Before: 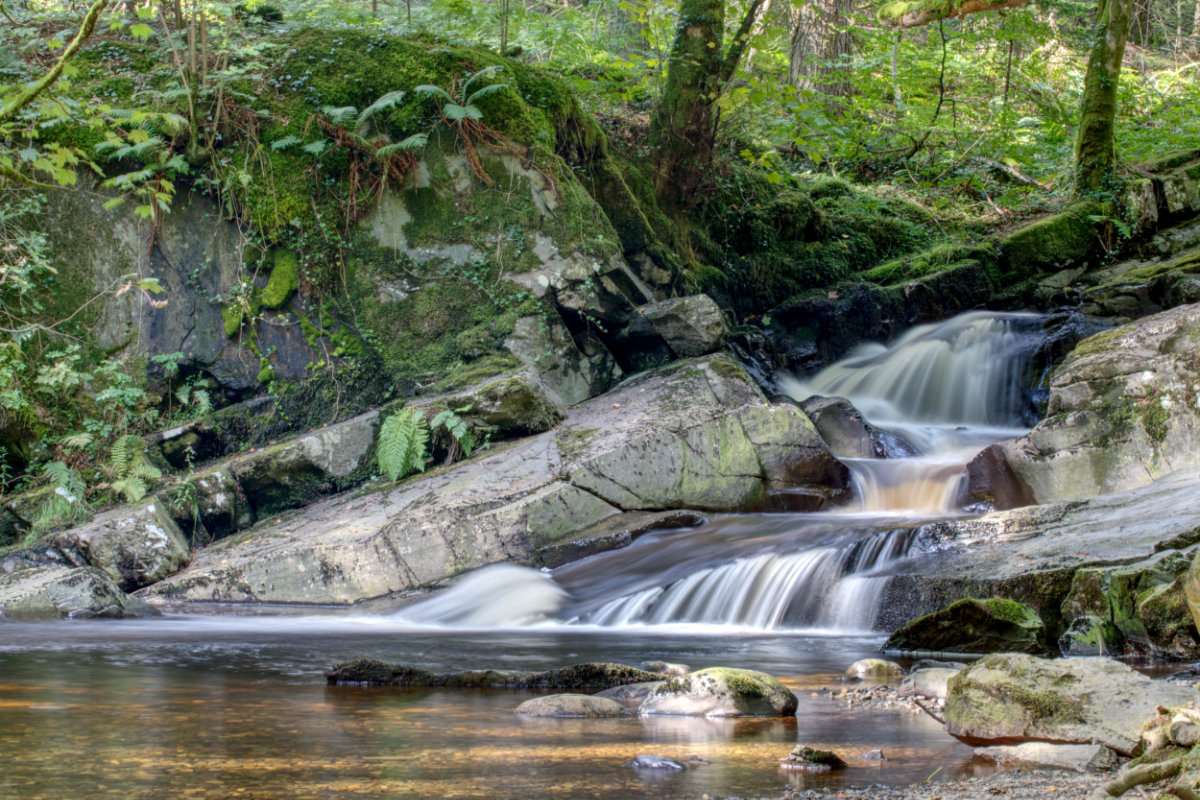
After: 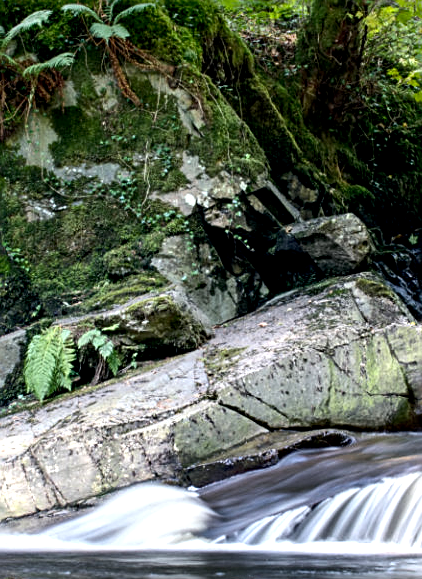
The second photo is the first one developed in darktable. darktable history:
sharpen: on, module defaults
crop and rotate: left 29.476%, top 10.214%, right 35.32%, bottom 17.333%
exposure: black level correction 0.011, compensate highlight preservation false
tone equalizer: -8 EV -0.75 EV, -7 EV -0.7 EV, -6 EV -0.6 EV, -5 EV -0.4 EV, -3 EV 0.4 EV, -2 EV 0.6 EV, -1 EV 0.7 EV, +0 EV 0.75 EV, edges refinement/feathering 500, mask exposure compensation -1.57 EV, preserve details no
